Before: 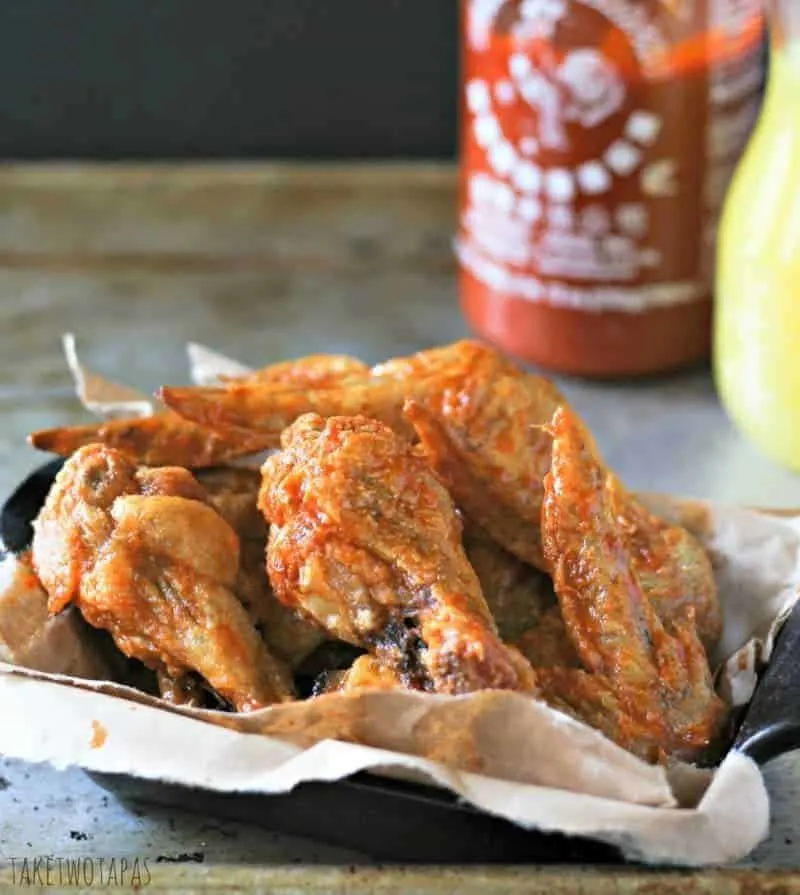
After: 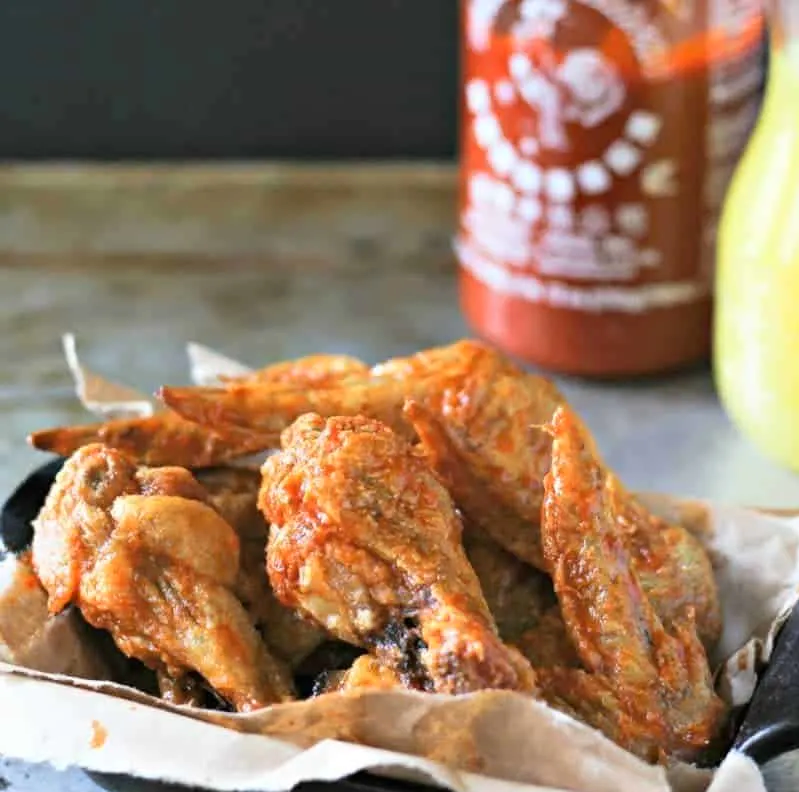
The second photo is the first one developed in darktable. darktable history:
contrast brightness saturation: contrast 0.1, brightness 0.02, saturation 0.02
crop and rotate: top 0%, bottom 11.49%
